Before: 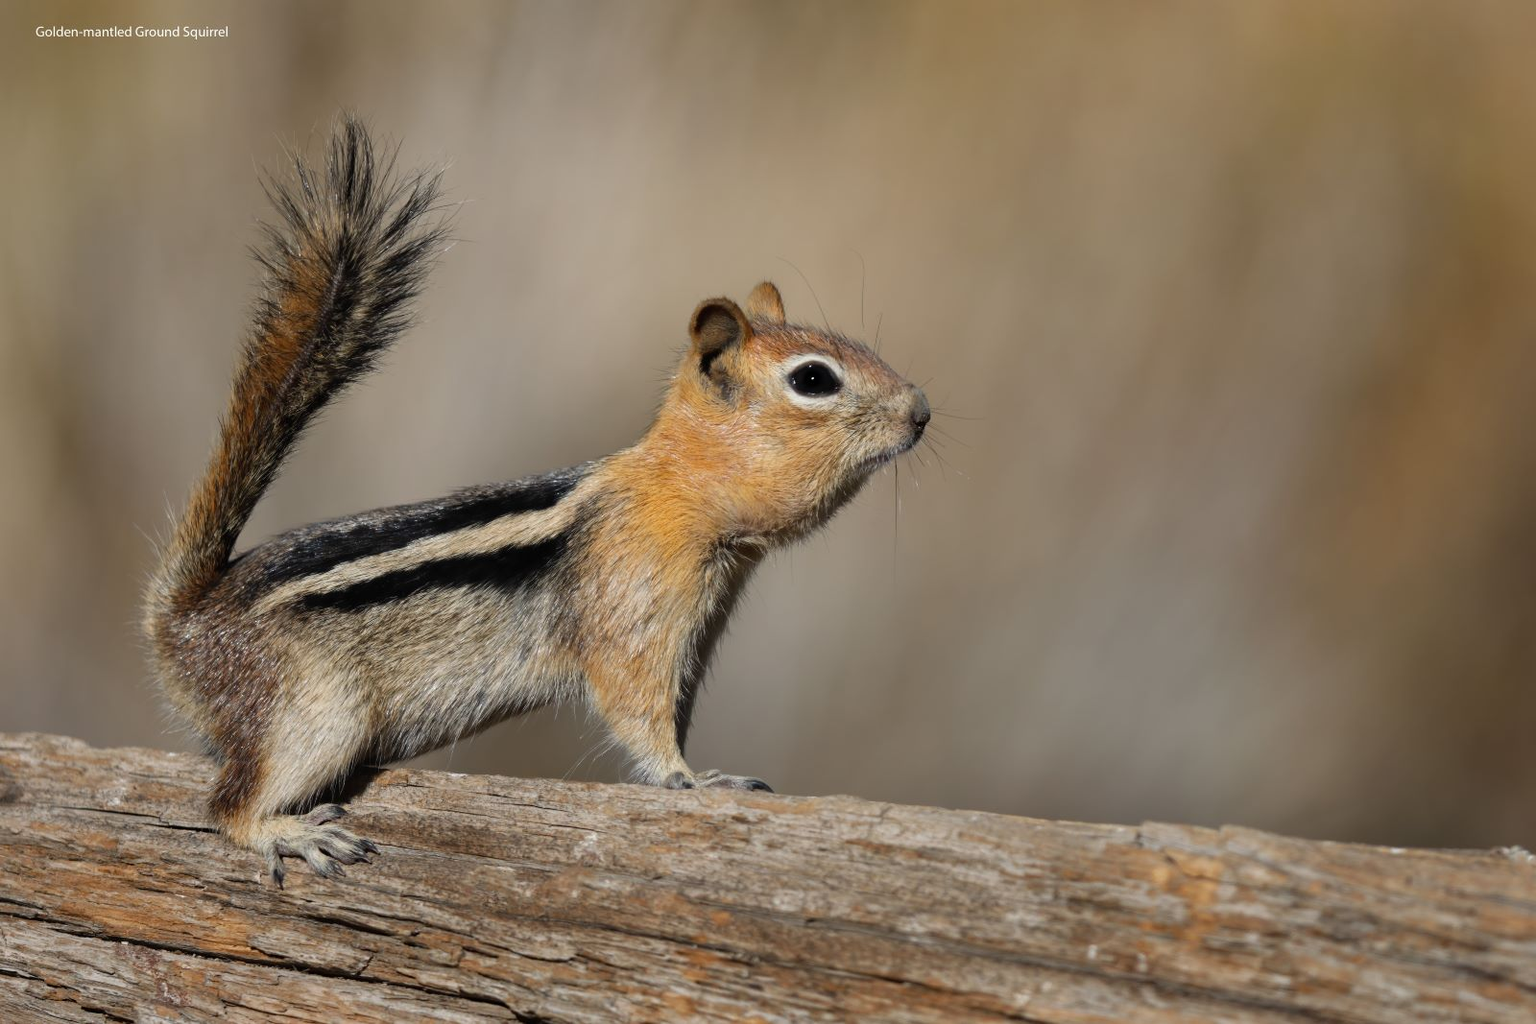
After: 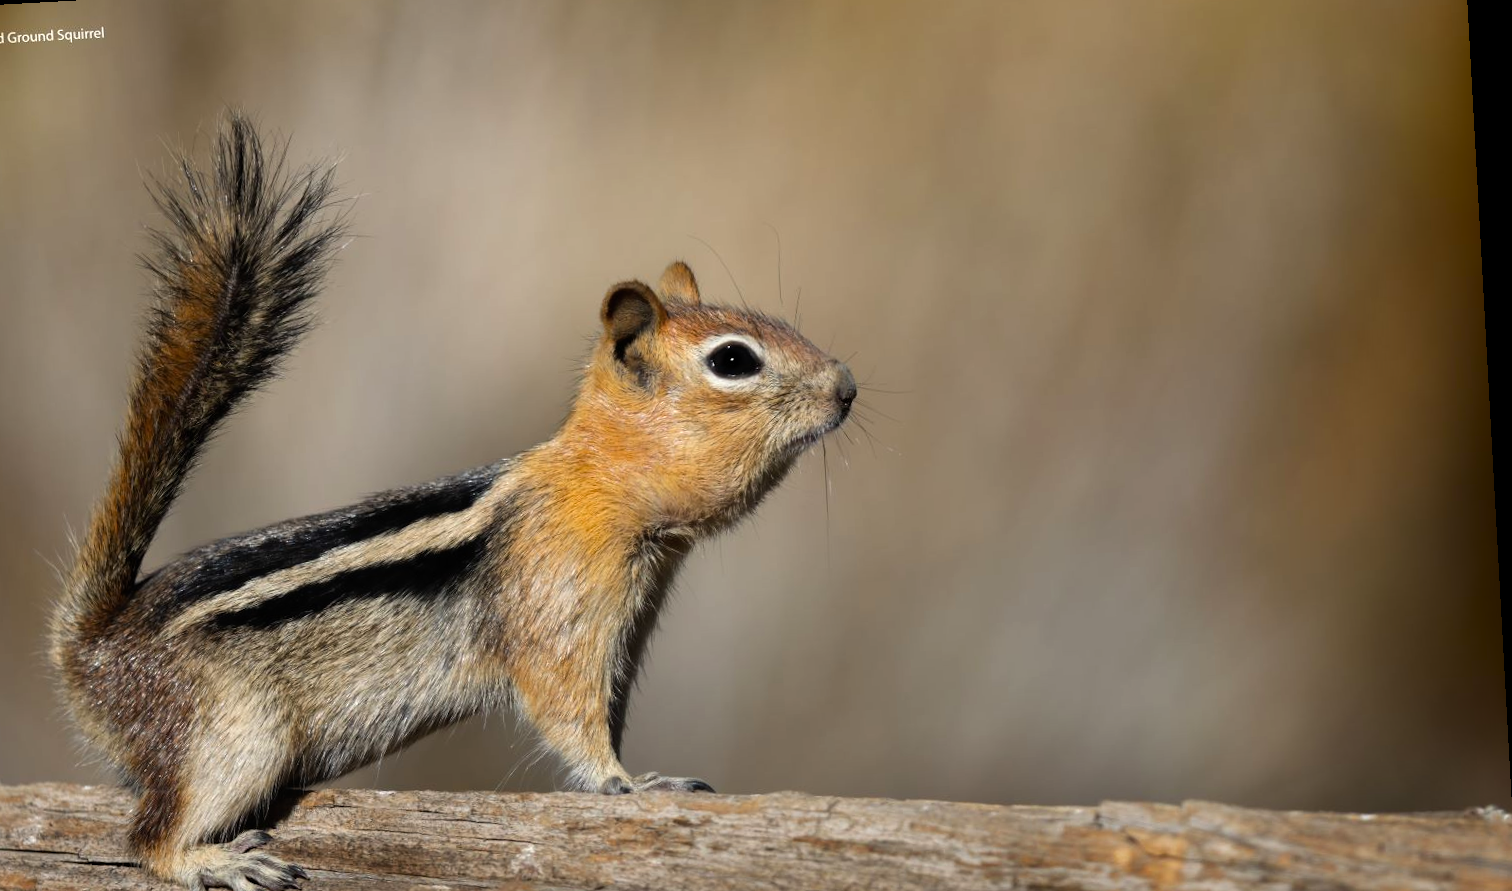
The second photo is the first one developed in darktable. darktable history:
color balance rgb: linear chroma grading › global chroma 10%, global vibrance 10%, contrast 15%, saturation formula JzAzBz (2021)
rotate and perspective: rotation -3.18°, automatic cropping off
crop: left 8.155%, top 6.611%, bottom 15.385%
shadows and highlights: shadows -70, highlights 35, soften with gaussian
